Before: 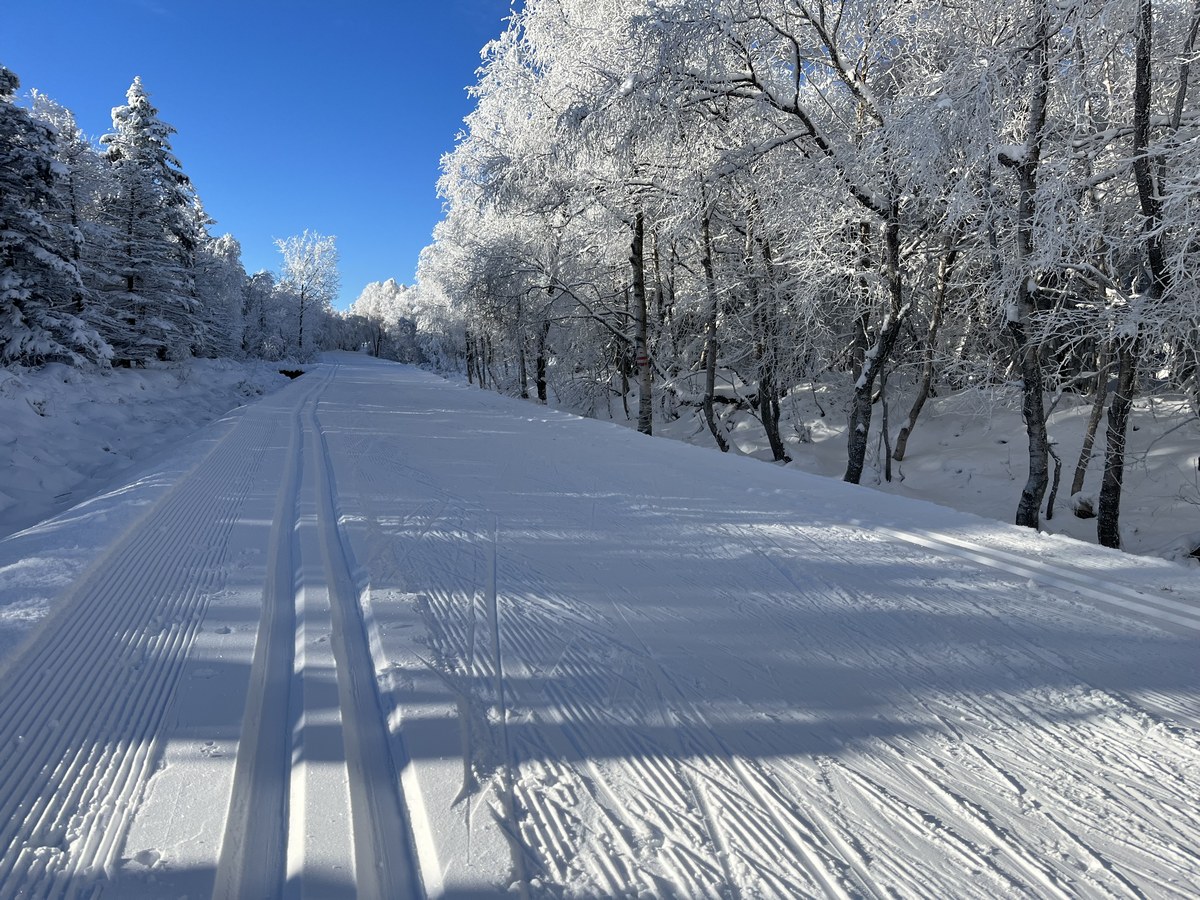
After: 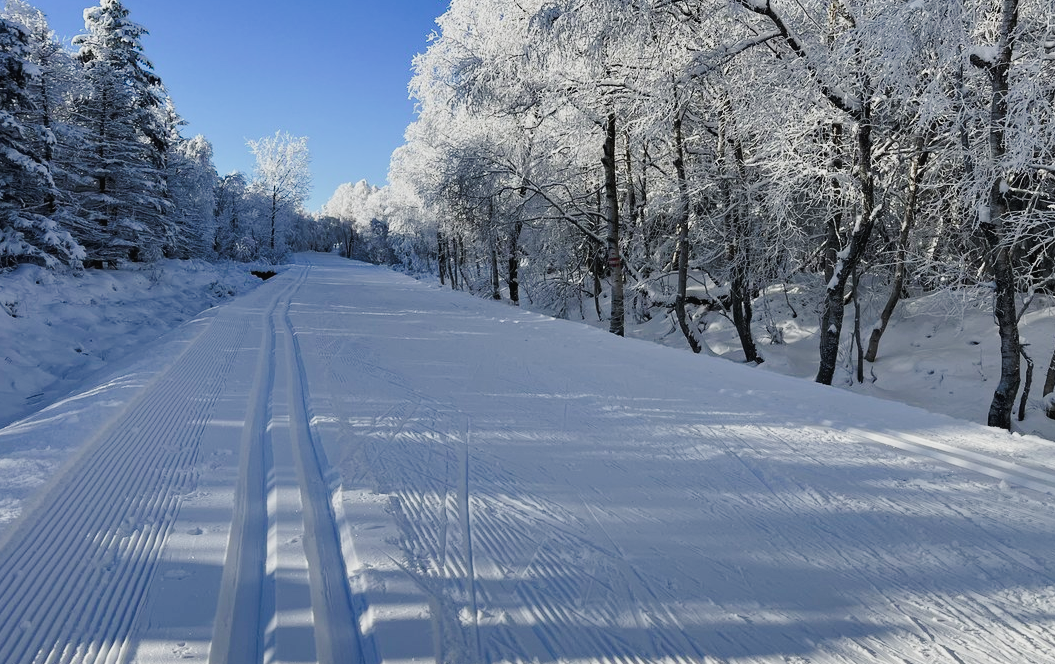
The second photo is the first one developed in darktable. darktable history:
tone curve: curves: ch0 [(0, 0.018) (0.036, 0.038) (0.15, 0.131) (0.27, 0.247) (0.503, 0.556) (0.763, 0.785) (1, 0.919)]; ch1 [(0, 0) (0.203, 0.158) (0.333, 0.283) (0.451, 0.417) (0.502, 0.5) (0.519, 0.522) (0.562, 0.588) (0.603, 0.664) (0.722, 0.813) (1, 1)]; ch2 [(0, 0) (0.29, 0.295) (0.404, 0.436) (0.497, 0.499) (0.521, 0.523) (0.561, 0.605) (0.639, 0.664) (0.712, 0.764) (1, 1)], preserve colors none
crop and rotate: left 2.376%, top 11.078%, right 9.671%, bottom 15.119%
